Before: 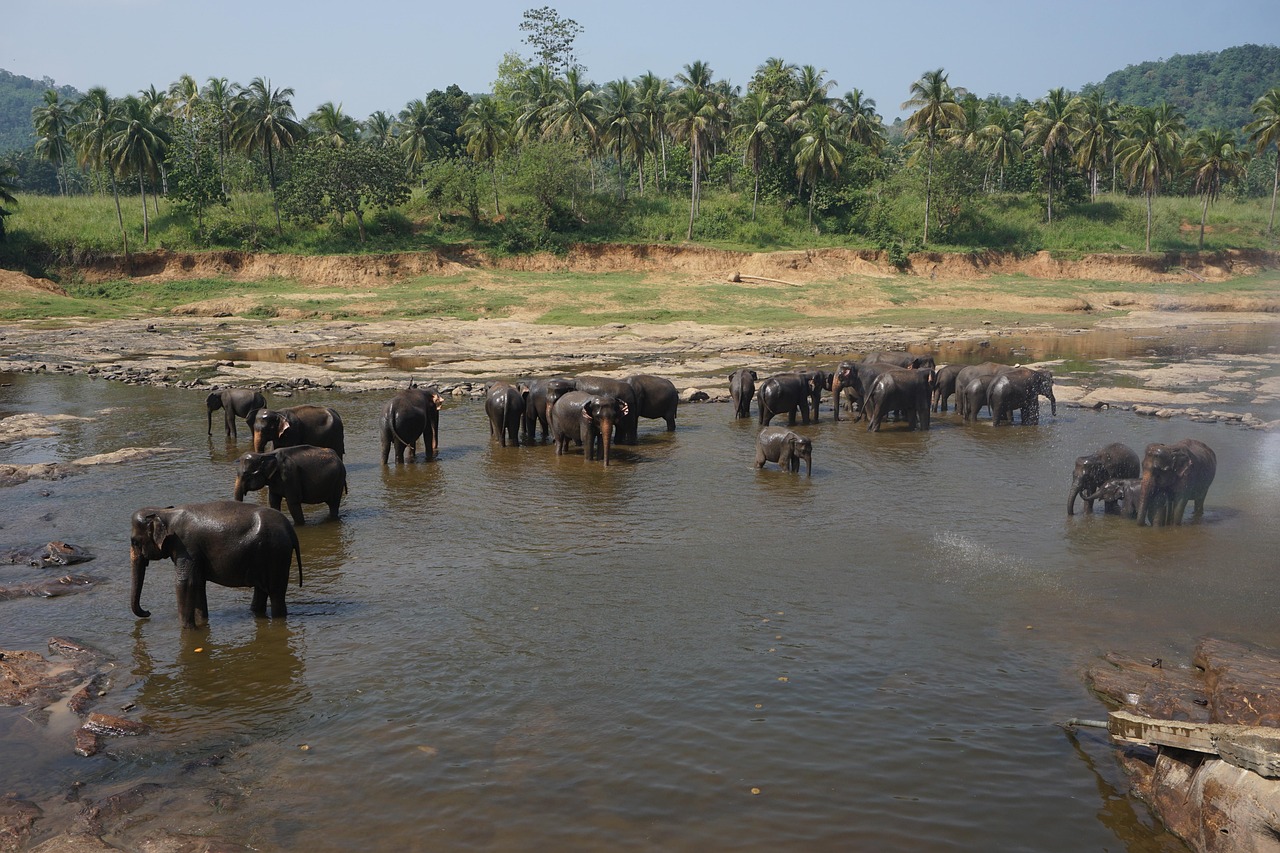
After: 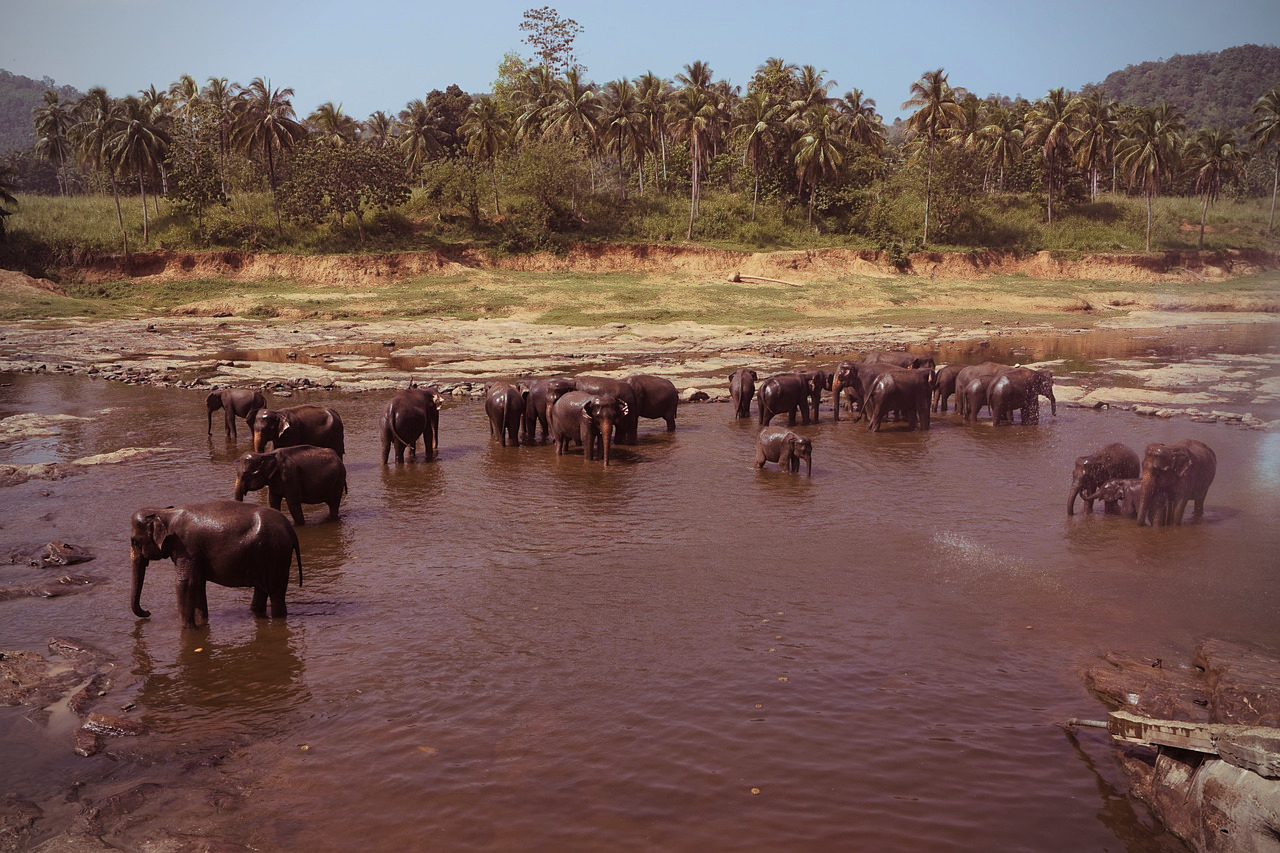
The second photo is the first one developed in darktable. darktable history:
split-toning: on, module defaults
vignetting: on, module defaults
velvia: strength 15%
color balance rgb: perceptual saturation grading › global saturation 20%, perceptual saturation grading › highlights -25%, perceptual saturation grading › shadows 50%
